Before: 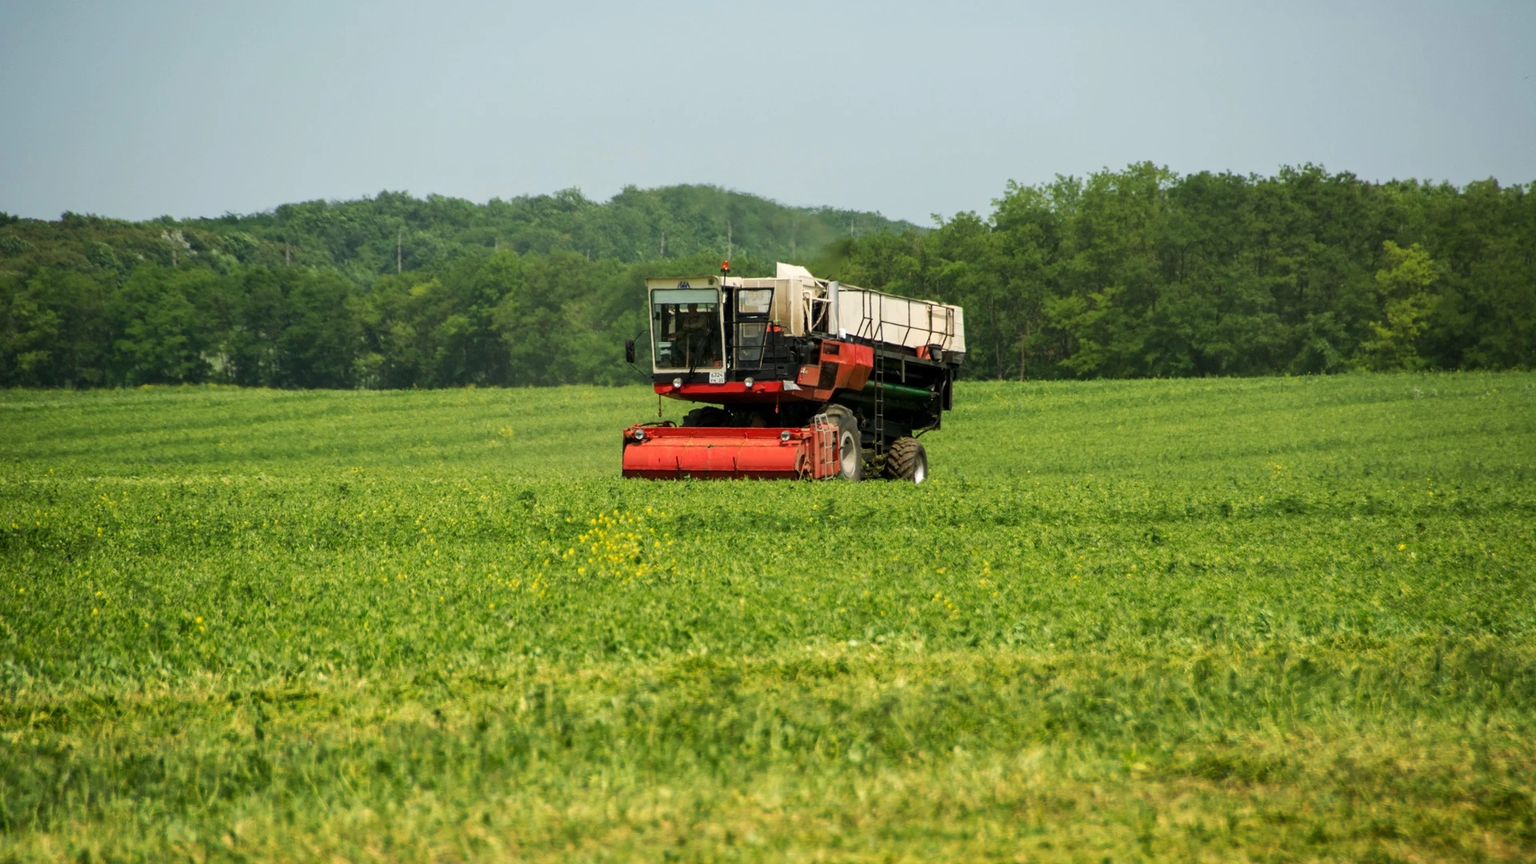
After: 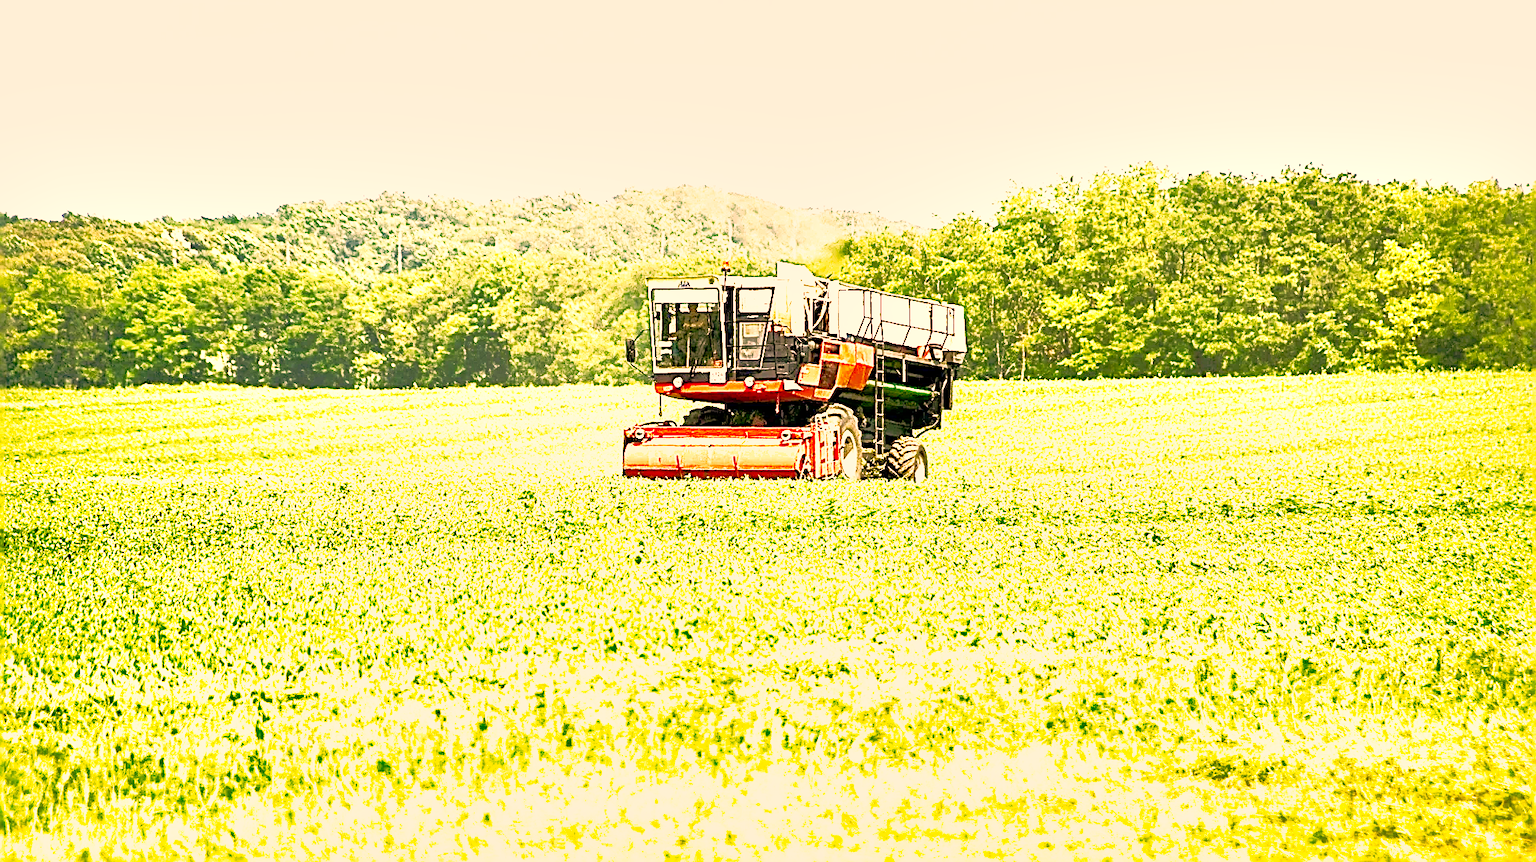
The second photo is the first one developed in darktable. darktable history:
local contrast: mode bilateral grid, contrast 70, coarseness 75, detail 181%, midtone range 0.2
contrast brightness saturation: contrast 0.04, saturation 0.074
exposure: exposure 2.268 EV, compensate exposure bias true, compensate highlight preservation false
sharpen: amount 1.848
crop: top 0.098%, bottom 0.162%
color correction: highlights a* 22.66, highlights b* 22.16
base curve: curves: ch0 [(0, 0) (0.012, 0.01) (0.073, 0.168) (0.31, 0.711) (0.645, 0.957) (1, 1)], preserve colors none
shadows and highlights: on, module defaults
